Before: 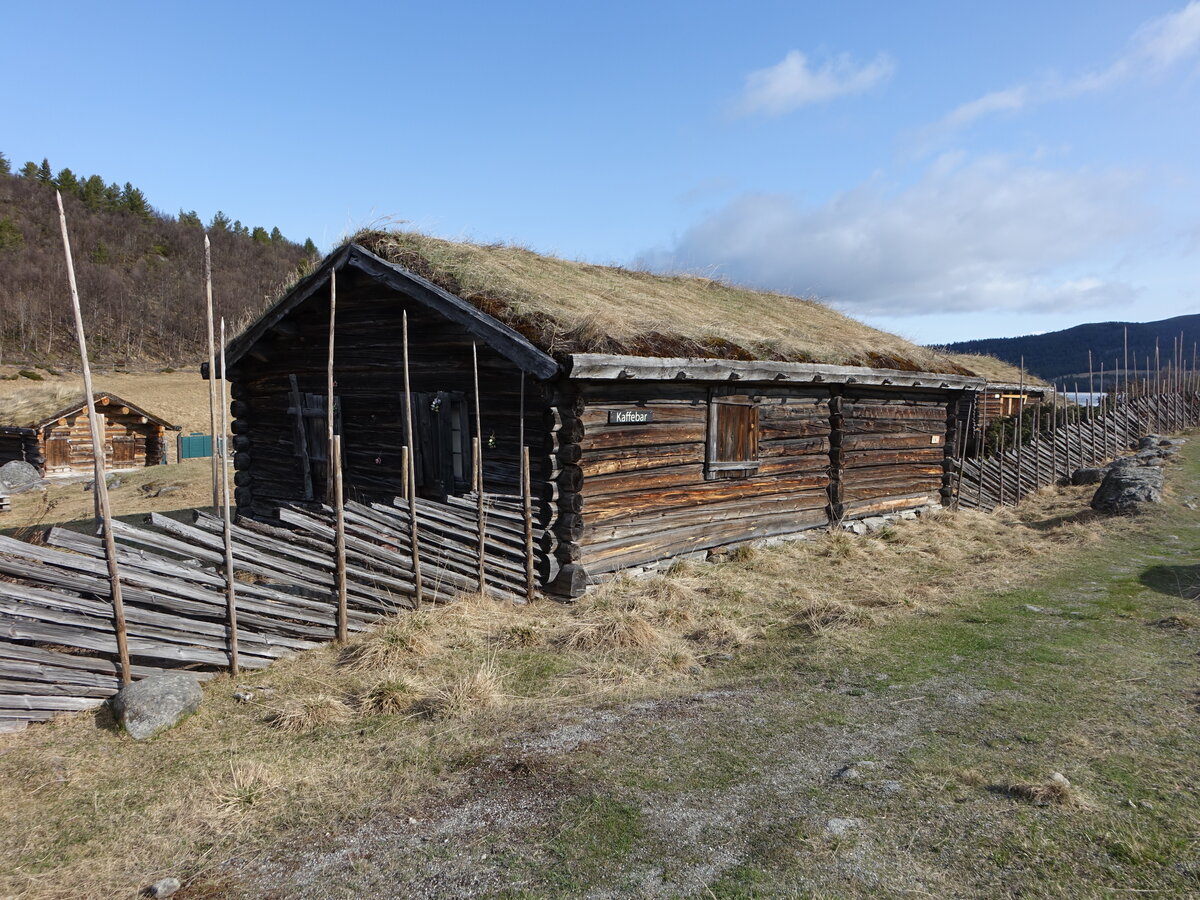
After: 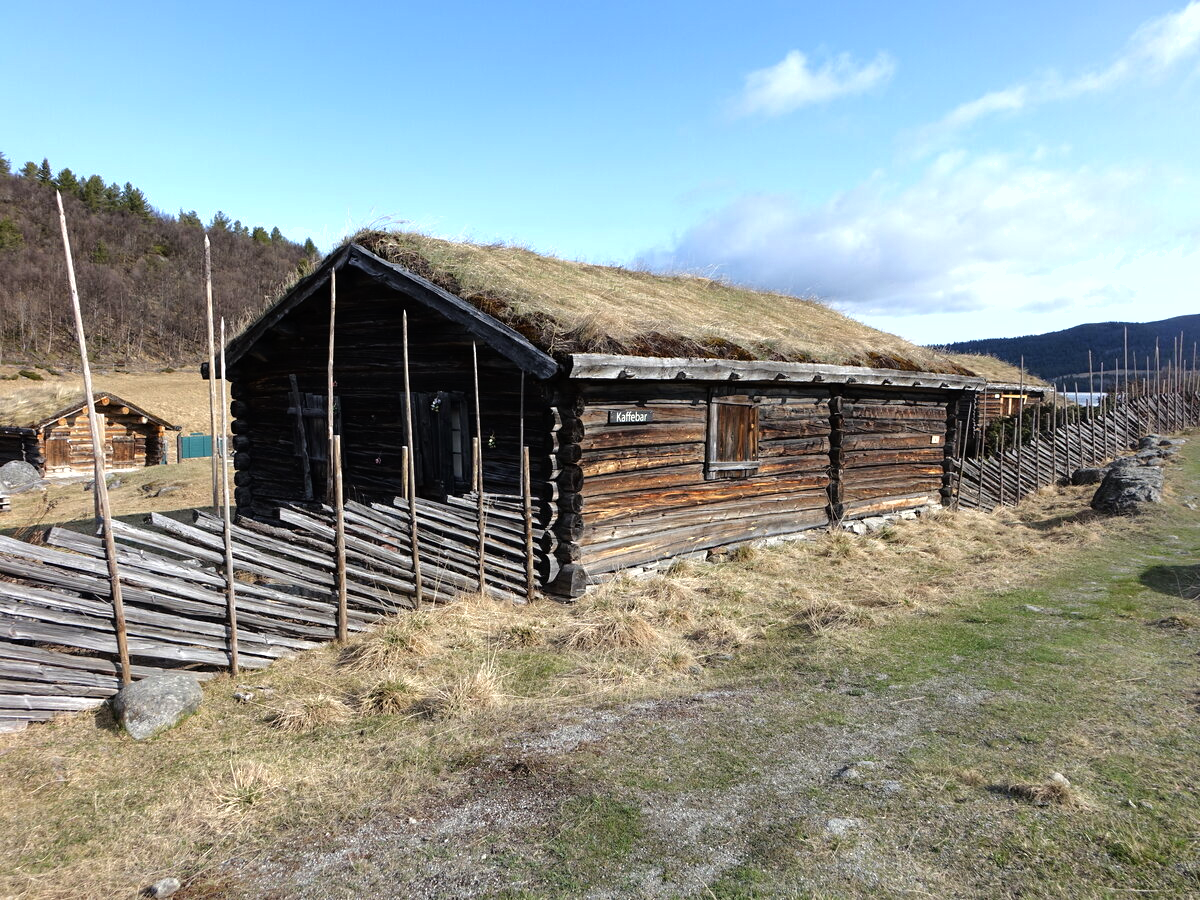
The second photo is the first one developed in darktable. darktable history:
shadows and highlights: shadows -20.04, white point adjustment -1.91, highlights -34.98
tone equalizer: -8 EV -0.721 EV, -7 EV -0.708 EV, -6 EV -0.621 EV, -5 EV -0.37 EV, -3 EV 0.393 EV, -2 EV 0.6 EV, -1 EV 0.678 EV, +0 EV 0.764 EV
exposure: compensate exposure bias true, compensate highlight preservation false
